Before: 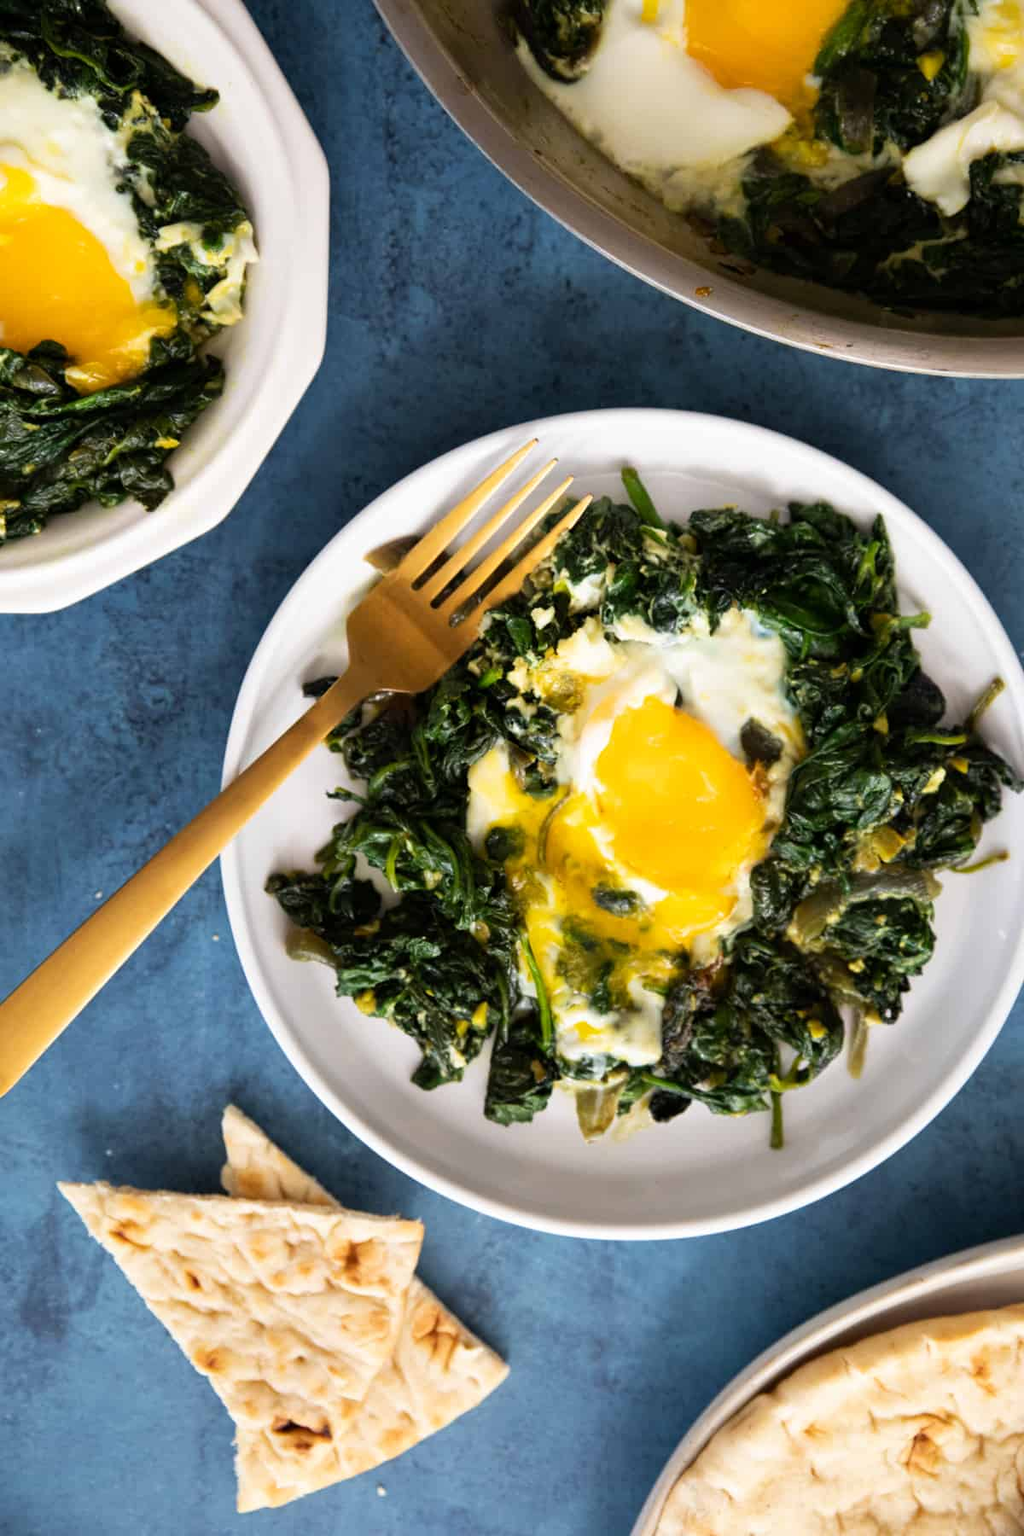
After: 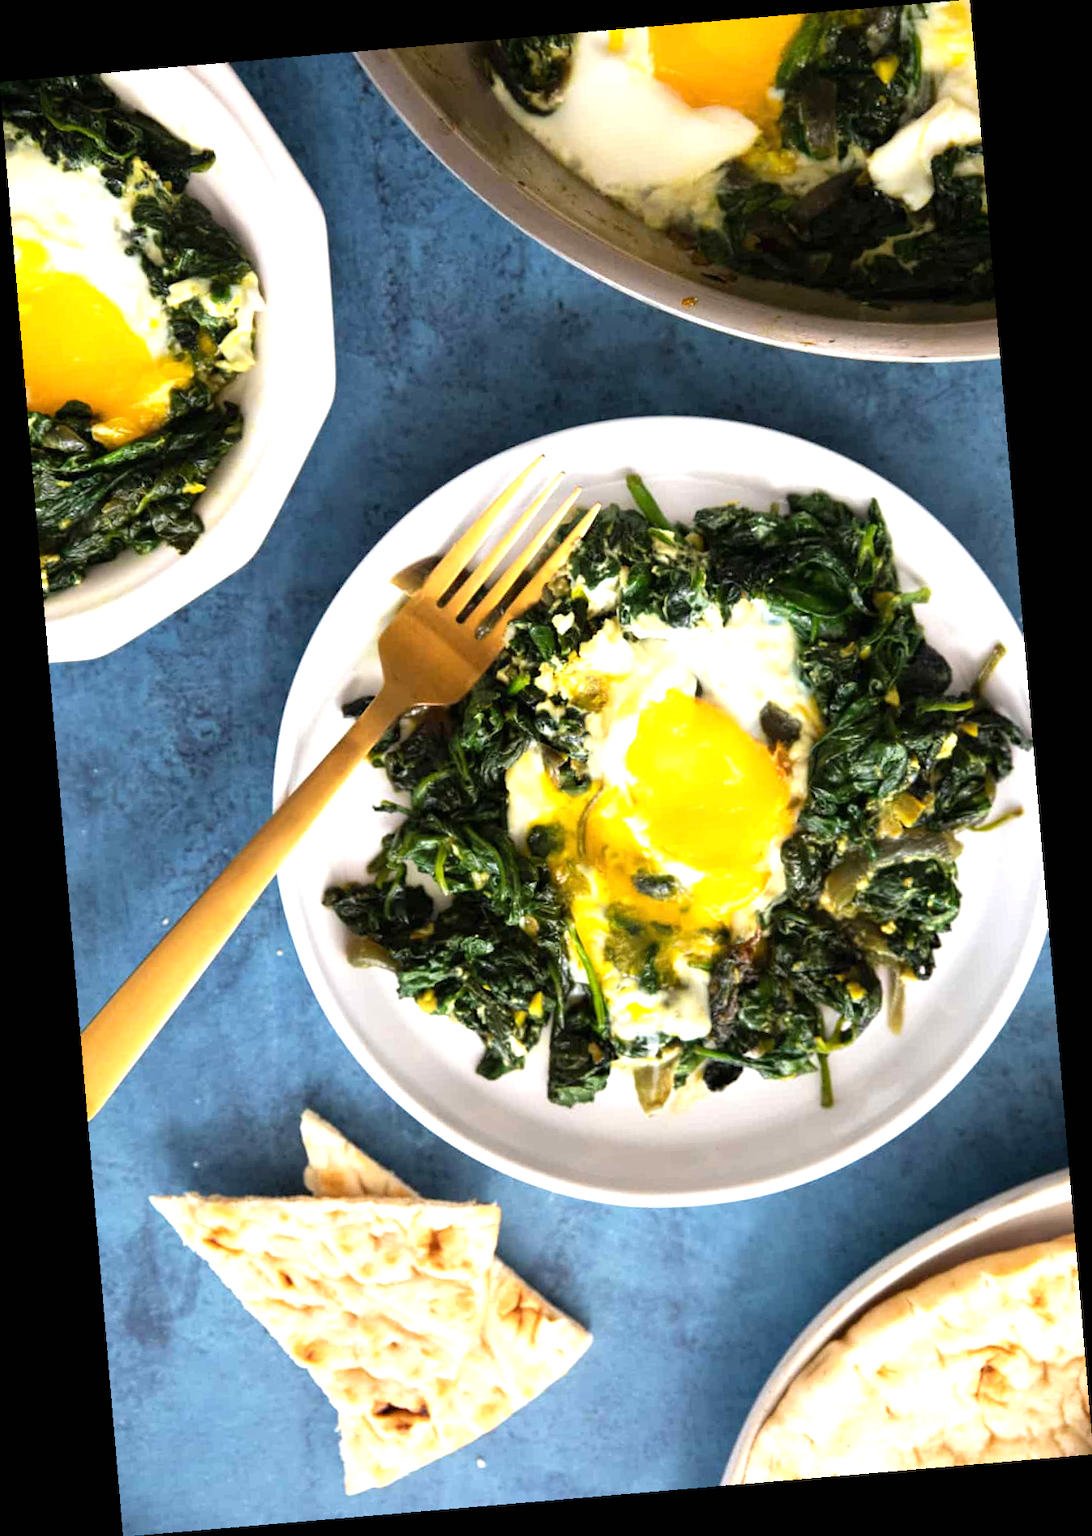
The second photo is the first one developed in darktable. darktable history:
rotate and perspective: rotation -4.86°, automatic cropping off
exposure: black level correction 0, exposure 0.7 EV, compensate exposure bias true, compensate highlight preservation false
